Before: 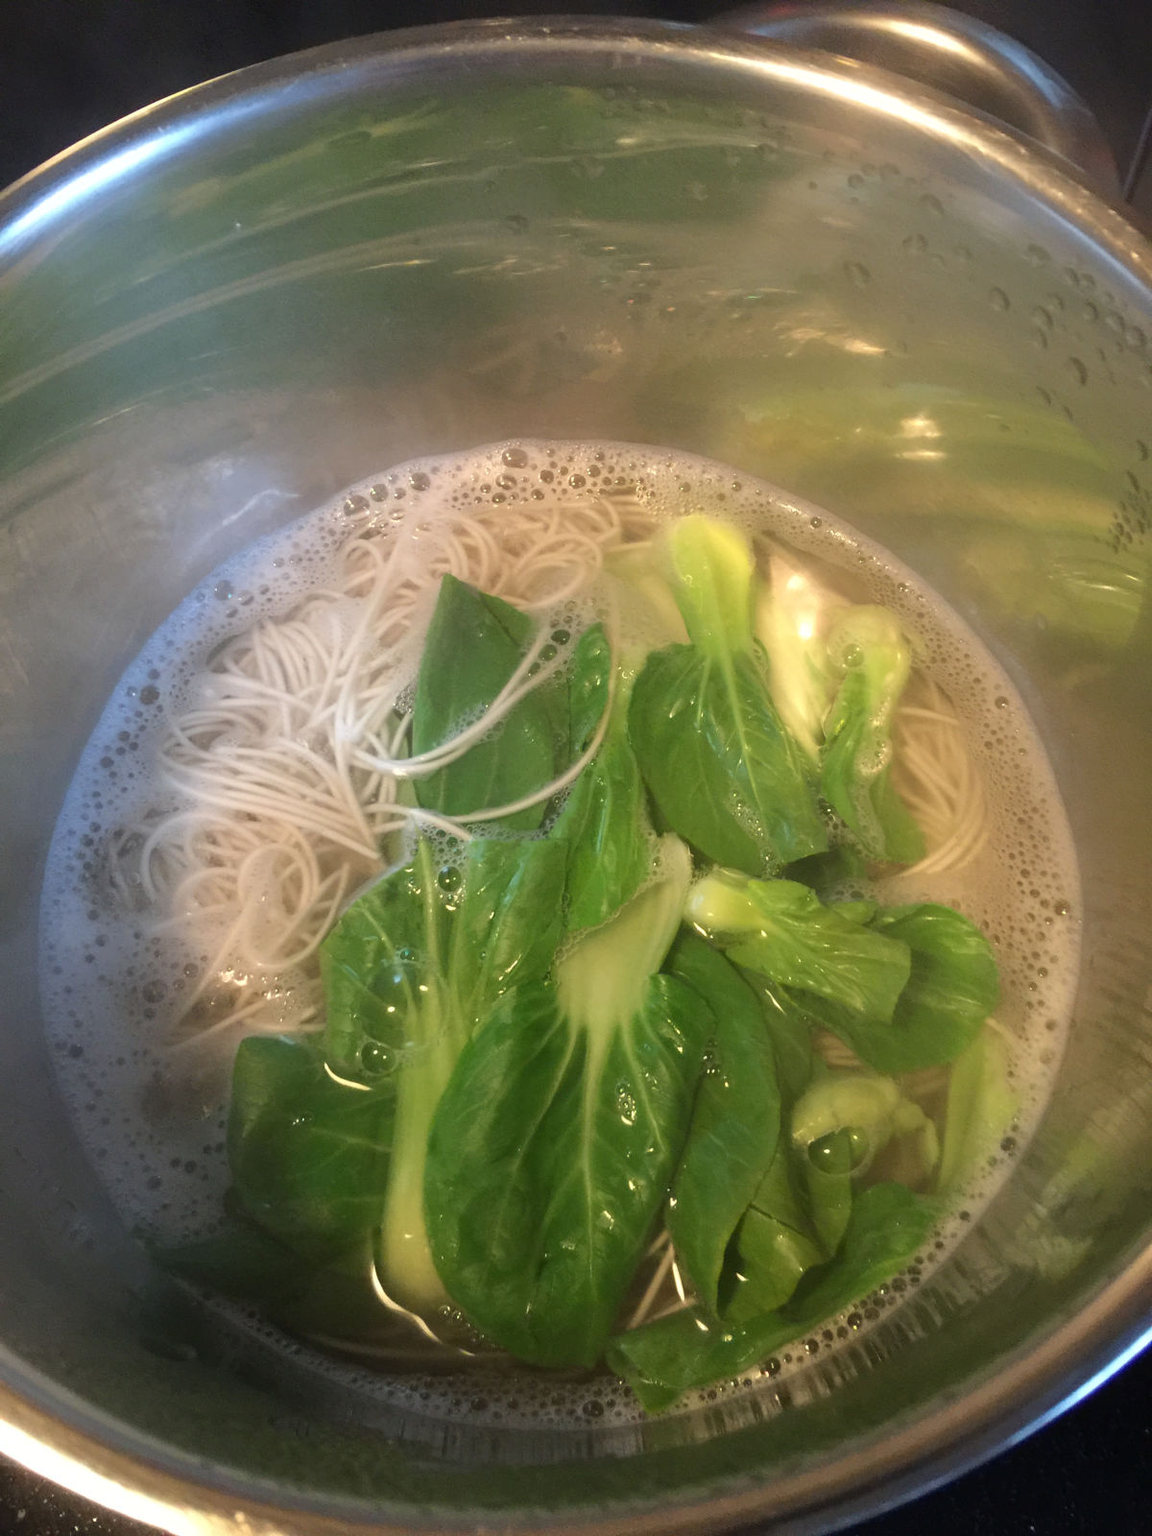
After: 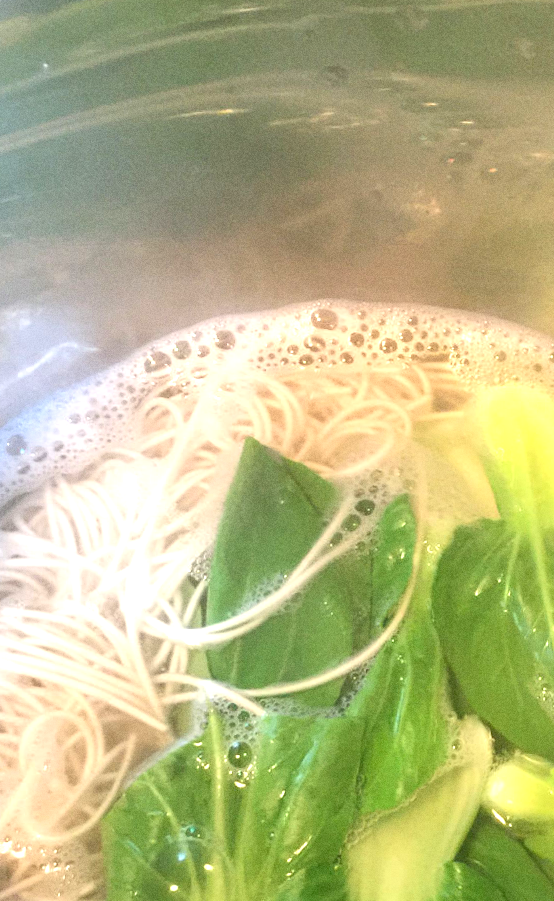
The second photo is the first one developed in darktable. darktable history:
crop: left 20.248%, top 10.86%, right 35.675%, bottom 34.321%
exposure: black level correction 0, exposure 1.015 EV, compensate exposure bias true, compensate highlight preservation false
grain: coarseness 0.09 ISO
rotate and perspective: rotation 2.17°, automatic cropping off
